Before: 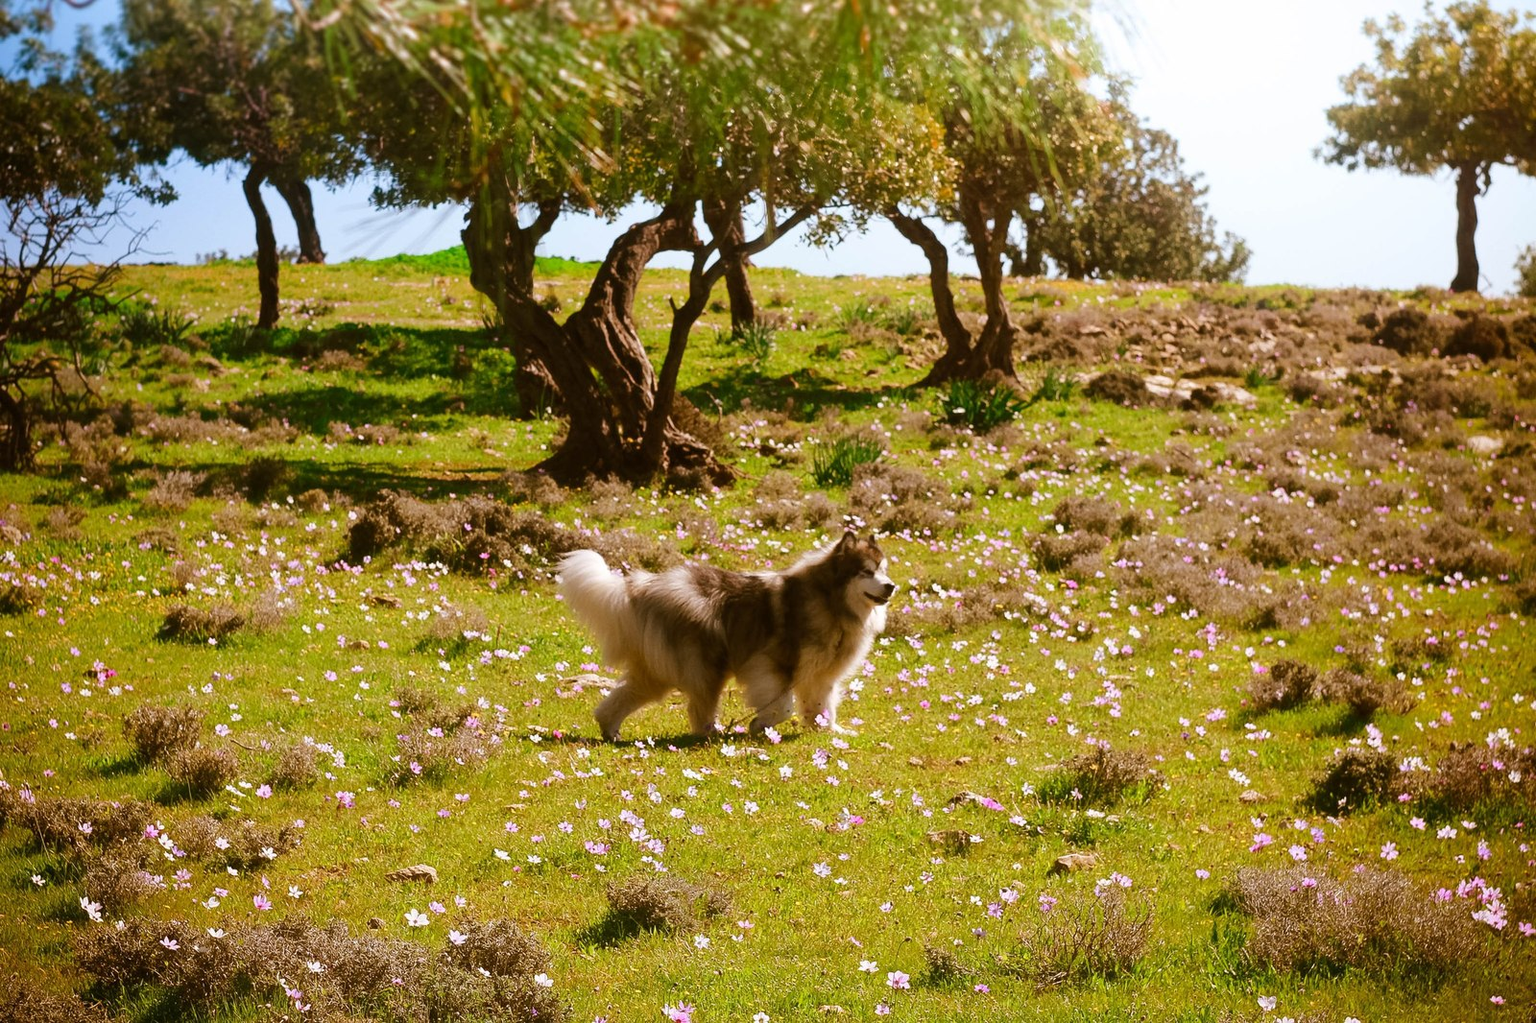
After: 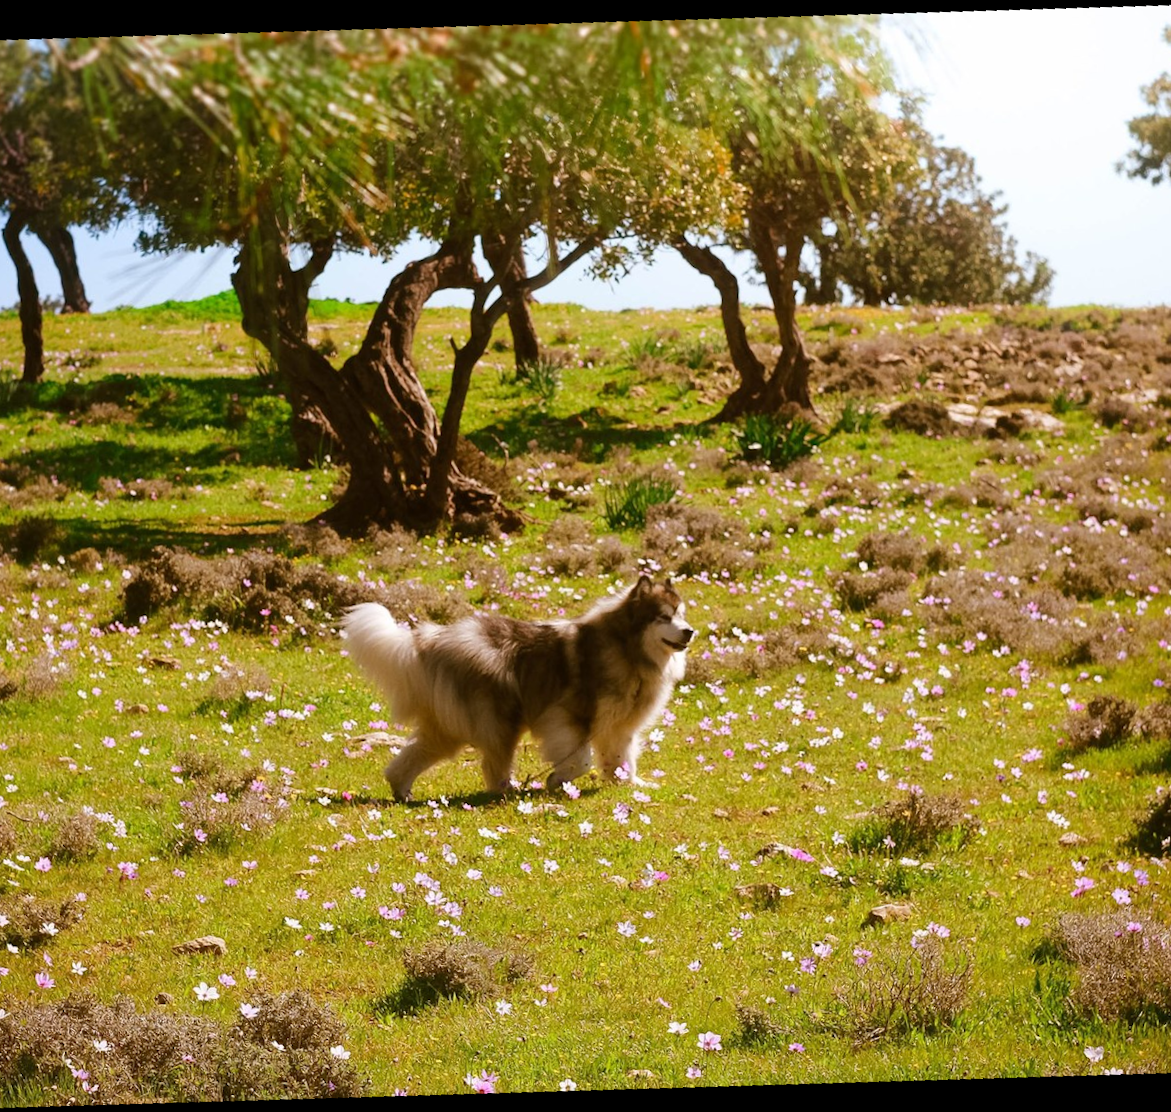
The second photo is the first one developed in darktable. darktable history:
crop and rotate: angle -3.27°, left 14.277%, top 0.028%, right 10.766%, bottom 0.028%
rotate and perspective: rotation -4.98°, automatic cropping off
